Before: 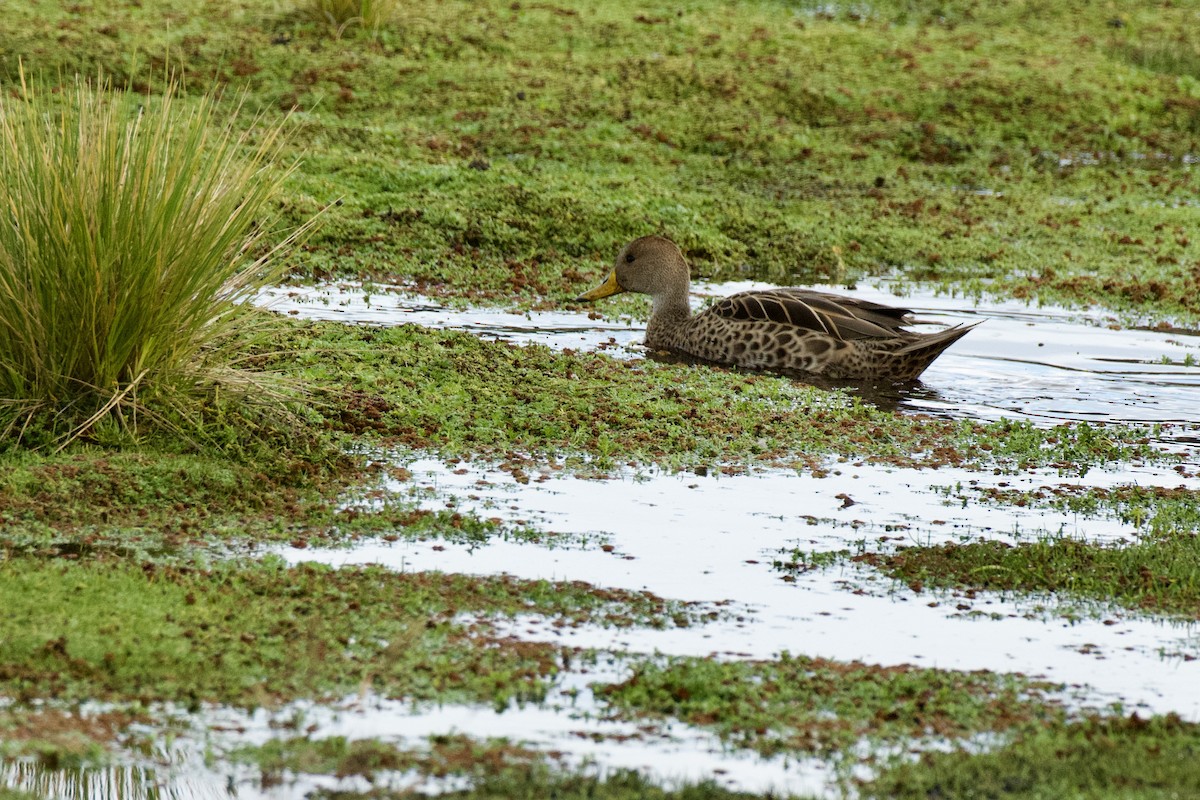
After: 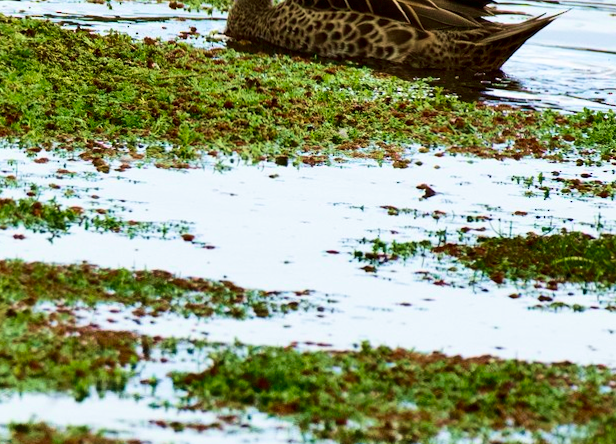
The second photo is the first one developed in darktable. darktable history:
rotate and perspective: rotation 0.192°, lens shift (horizontal) -0.015, crop left 0.005, crop right 0.996, crop top 0.006, crop bottom 0.99
velvia: strength 56%
crop: left 34.479%, top 38.822%, right 13.718%, bottom 5.172%
contrast brightness saturation: contrast 0.19, brightness -0.11, saturation 0.21
